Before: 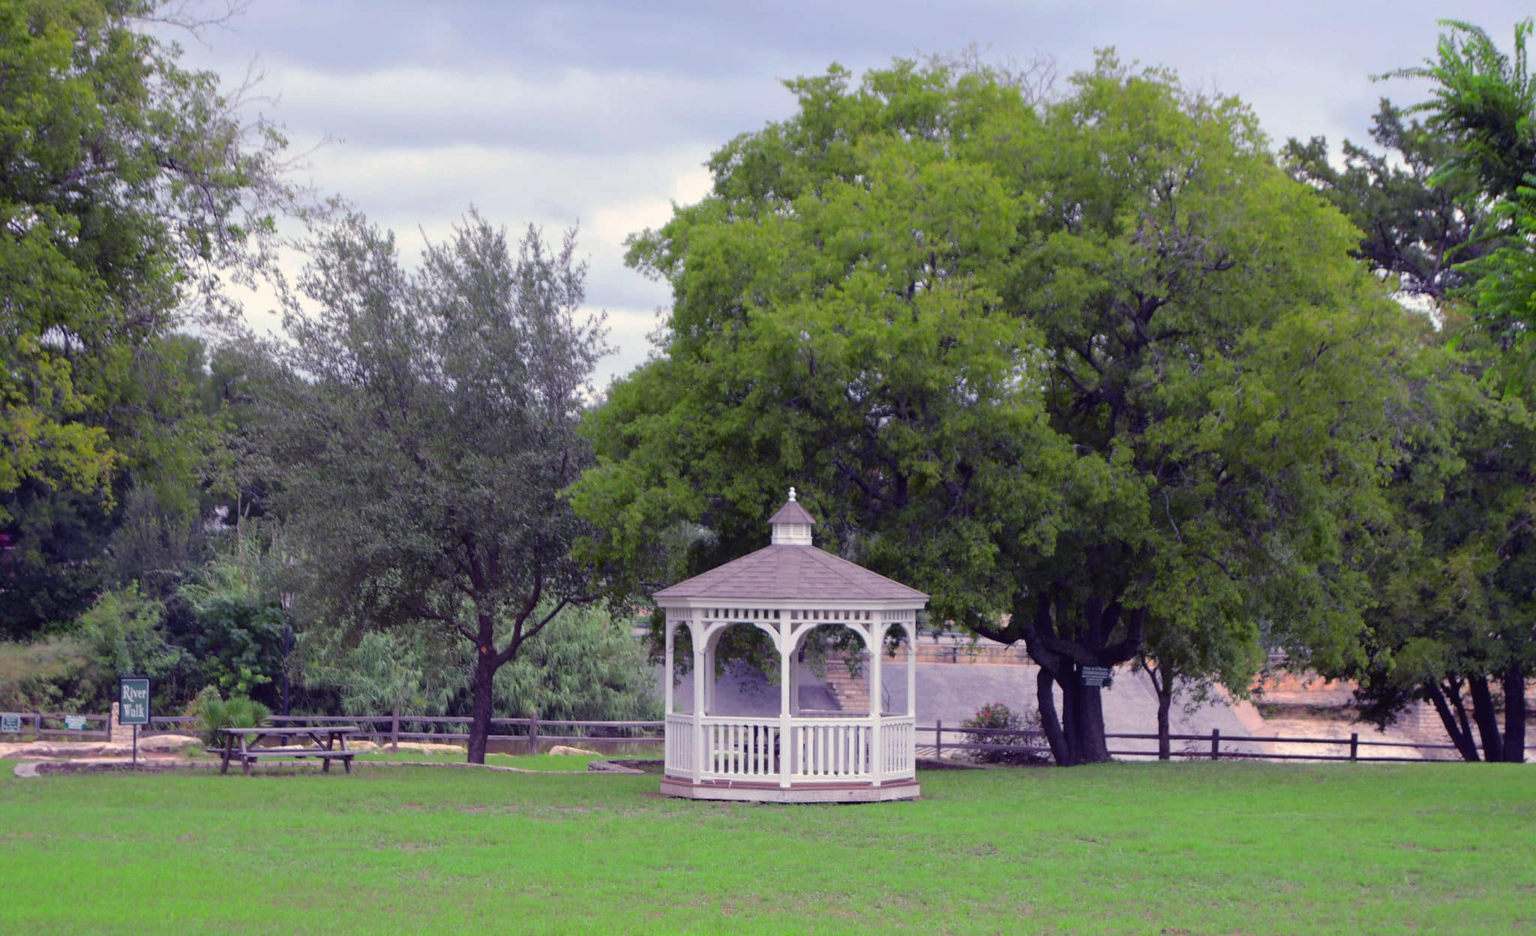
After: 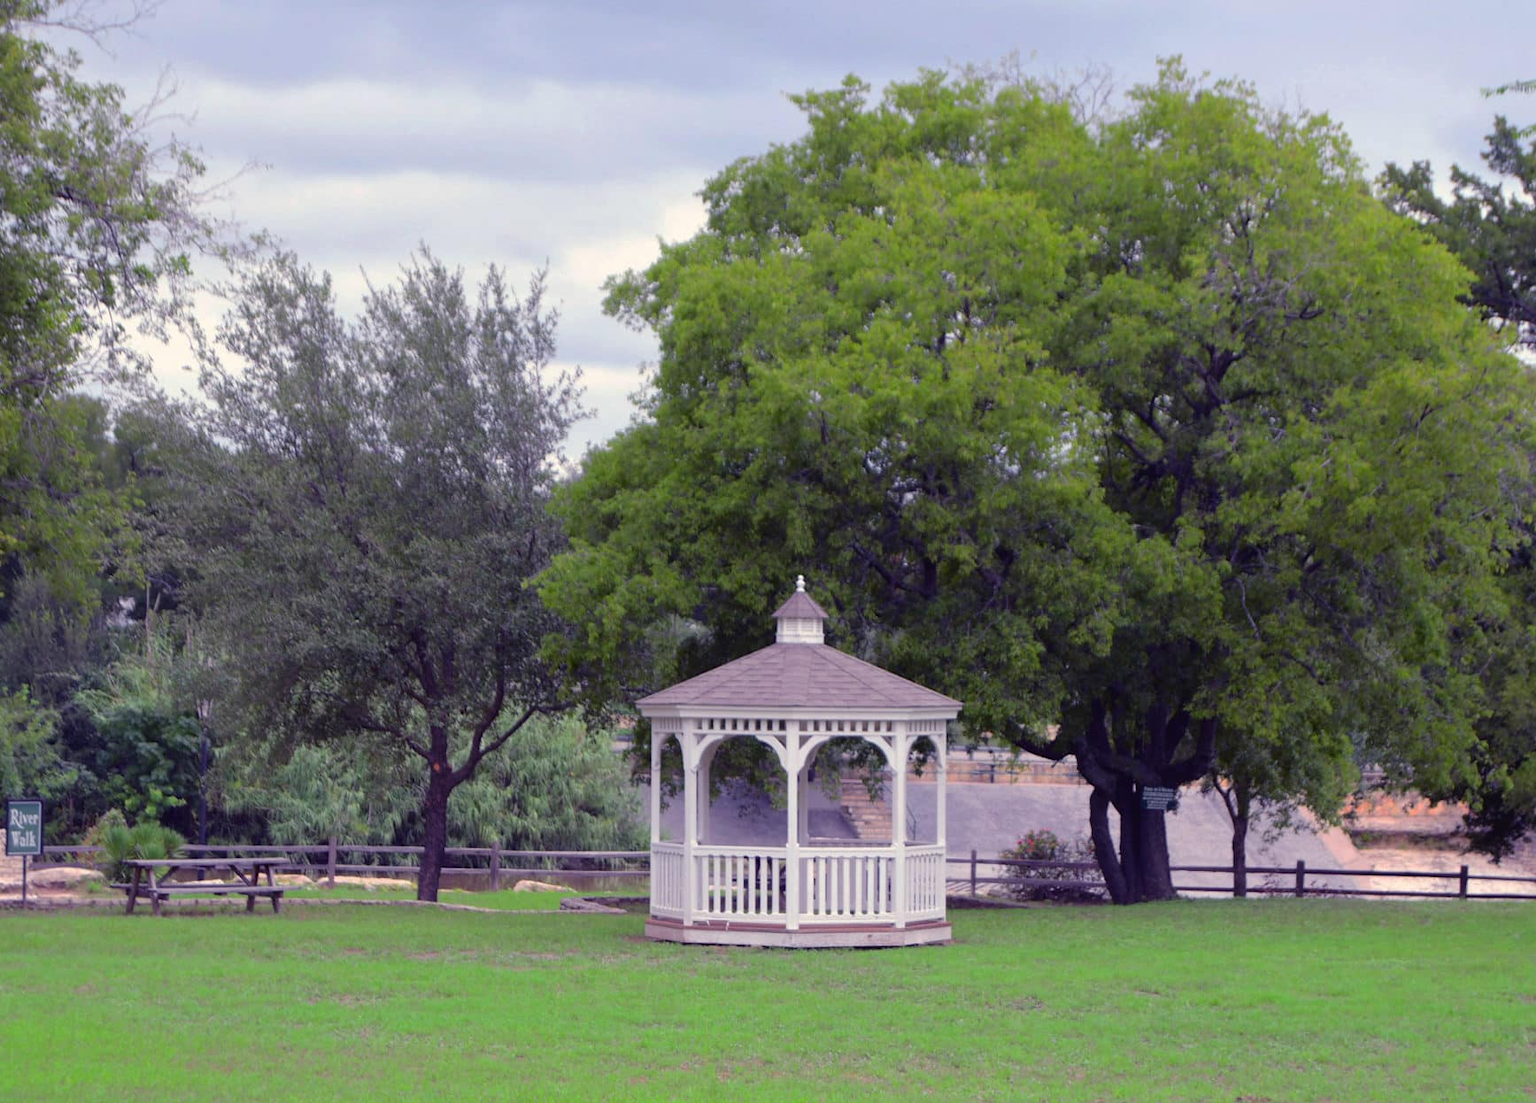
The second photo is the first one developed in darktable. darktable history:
crop: left 7.426%, right 7.843%
